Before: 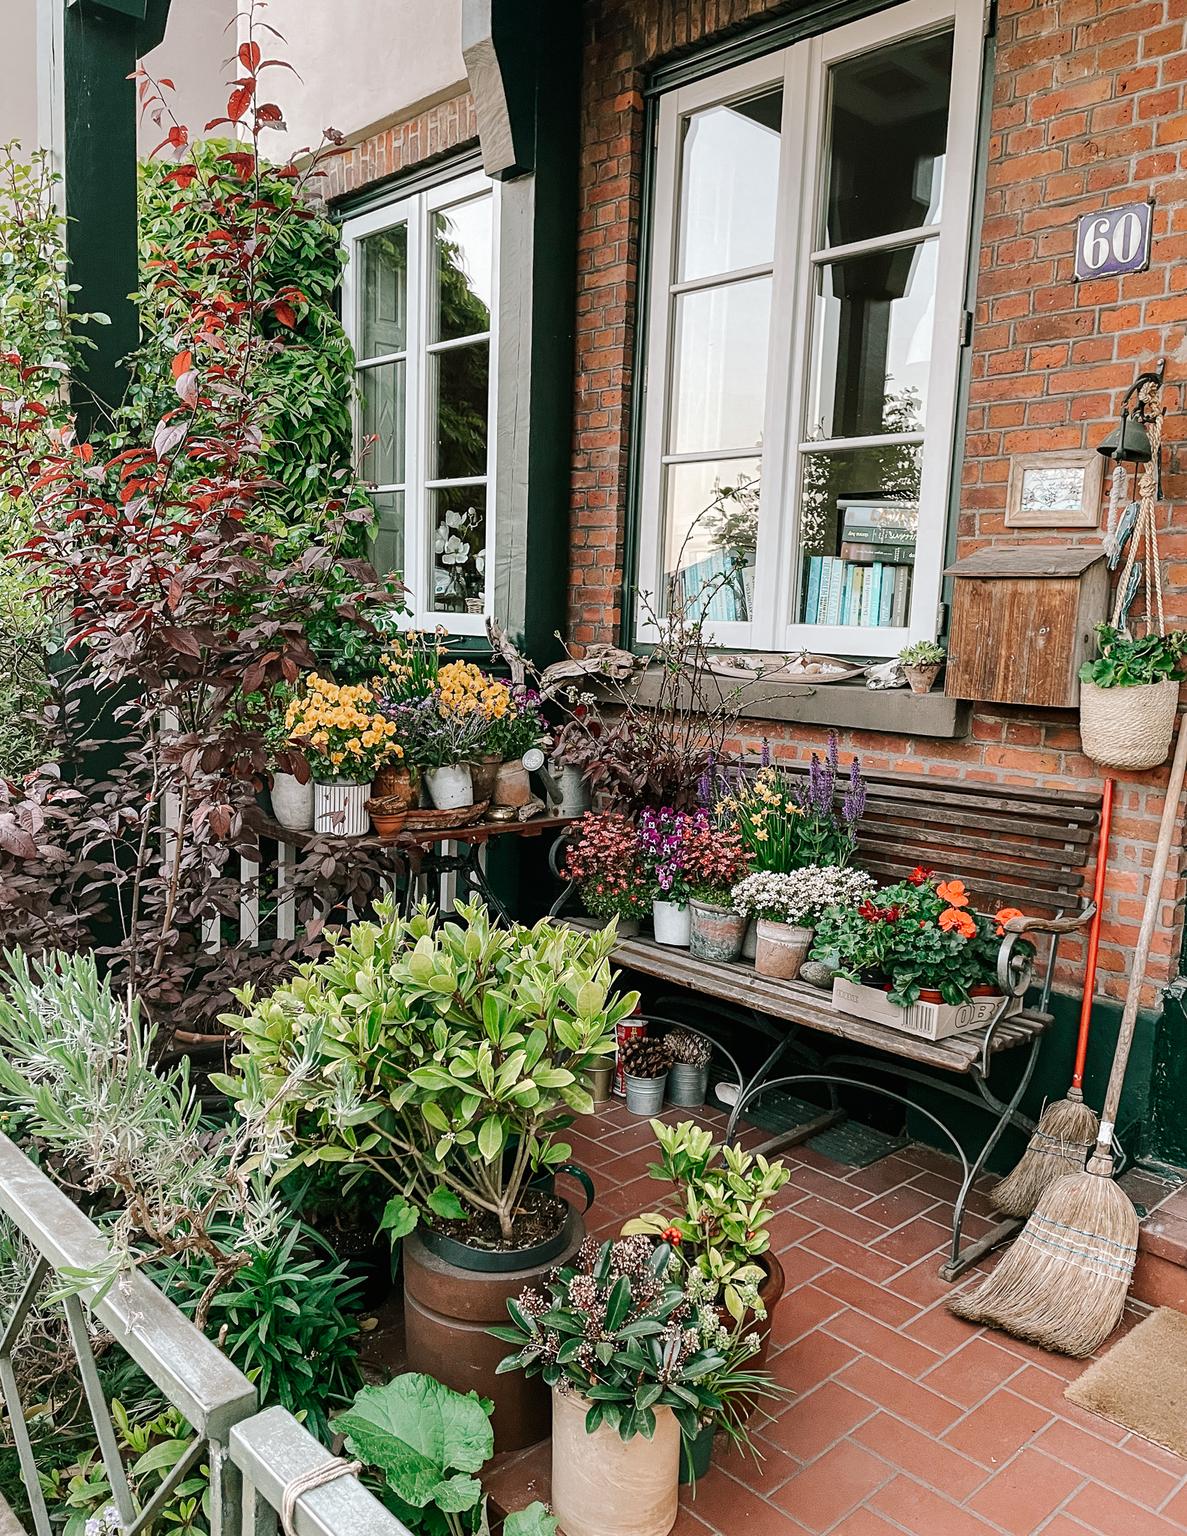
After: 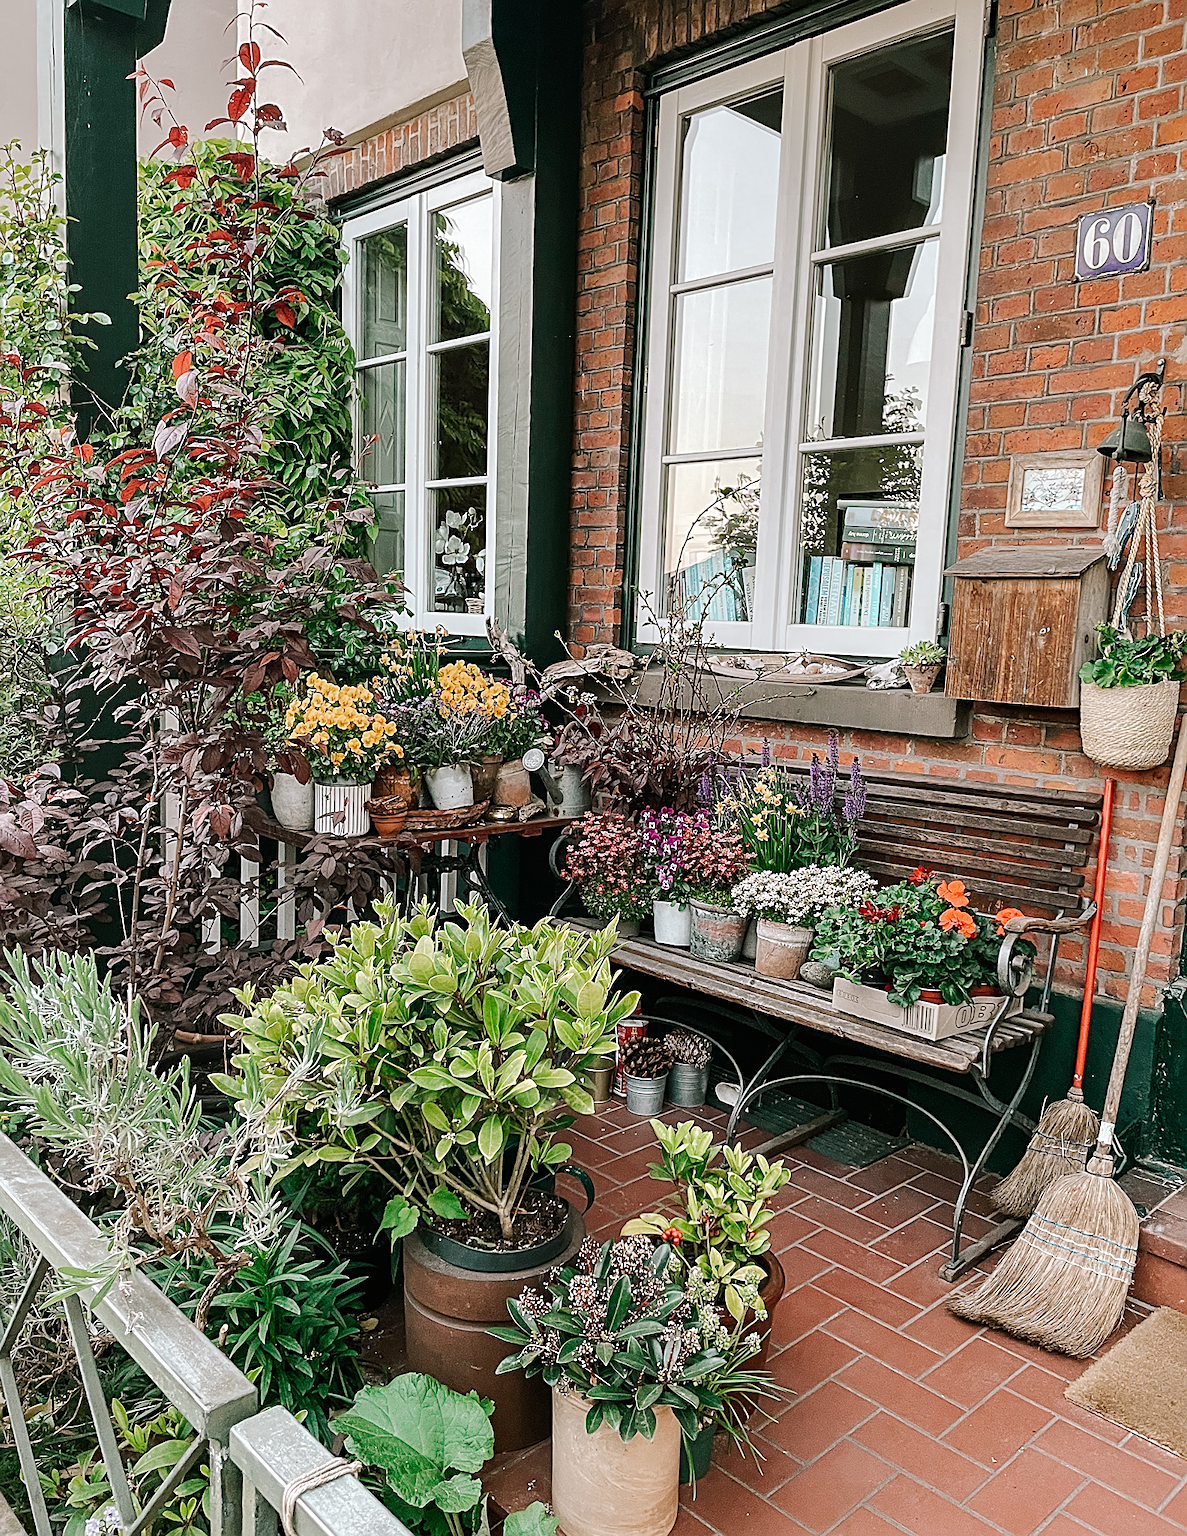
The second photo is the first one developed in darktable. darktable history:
shadows and highlights: shadows 32, highlights -32, soften with gaussian
sharpen: on, module defaults
